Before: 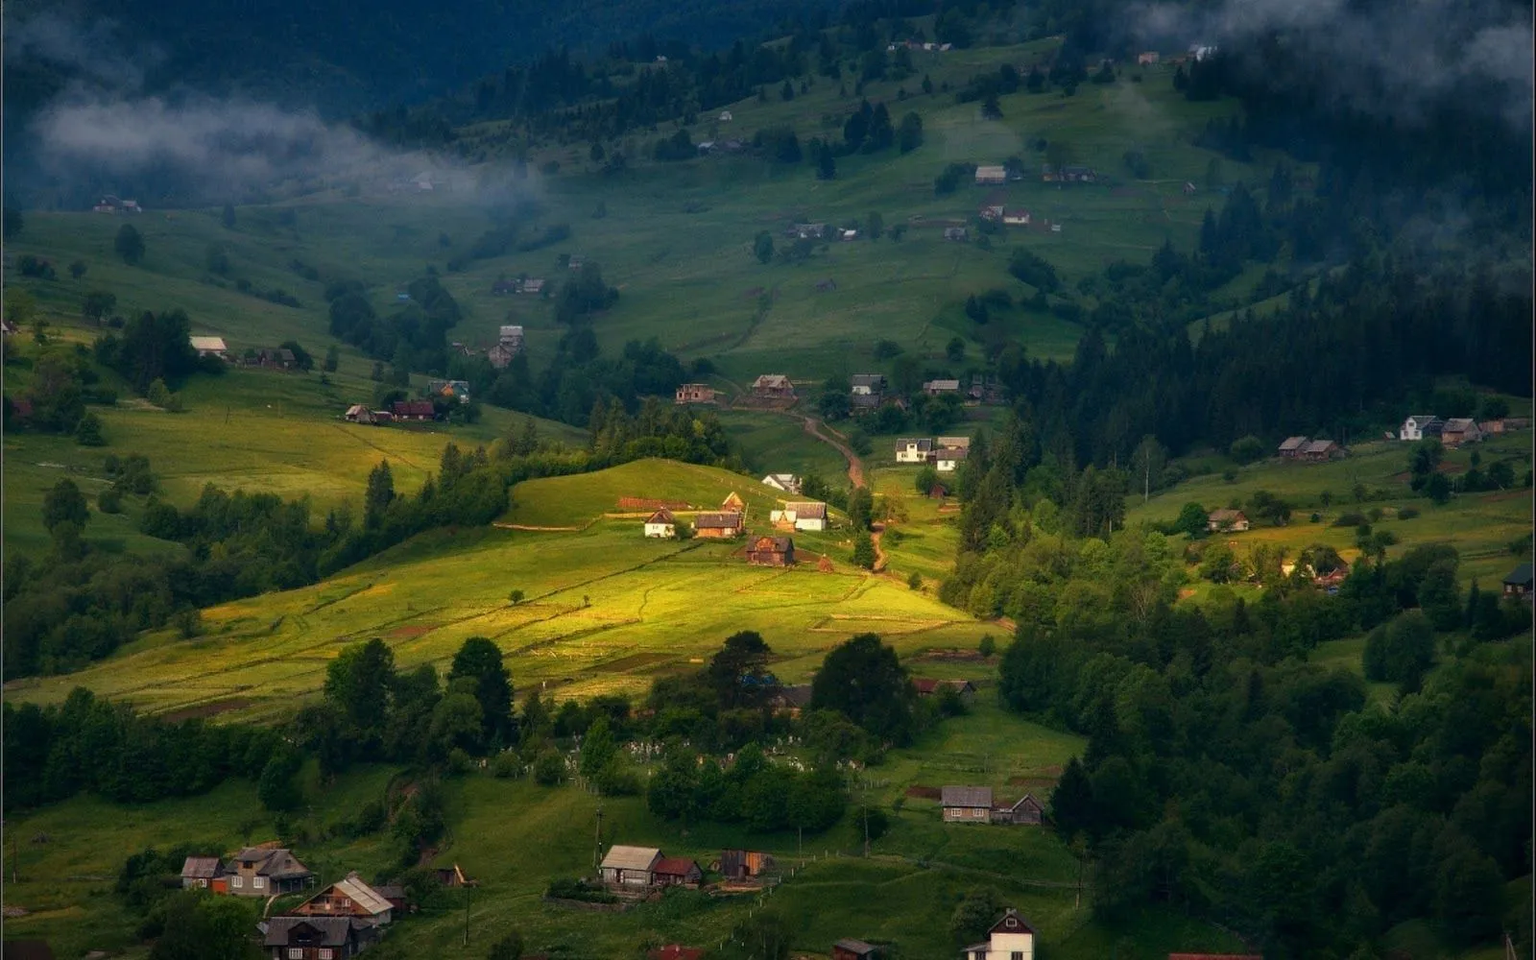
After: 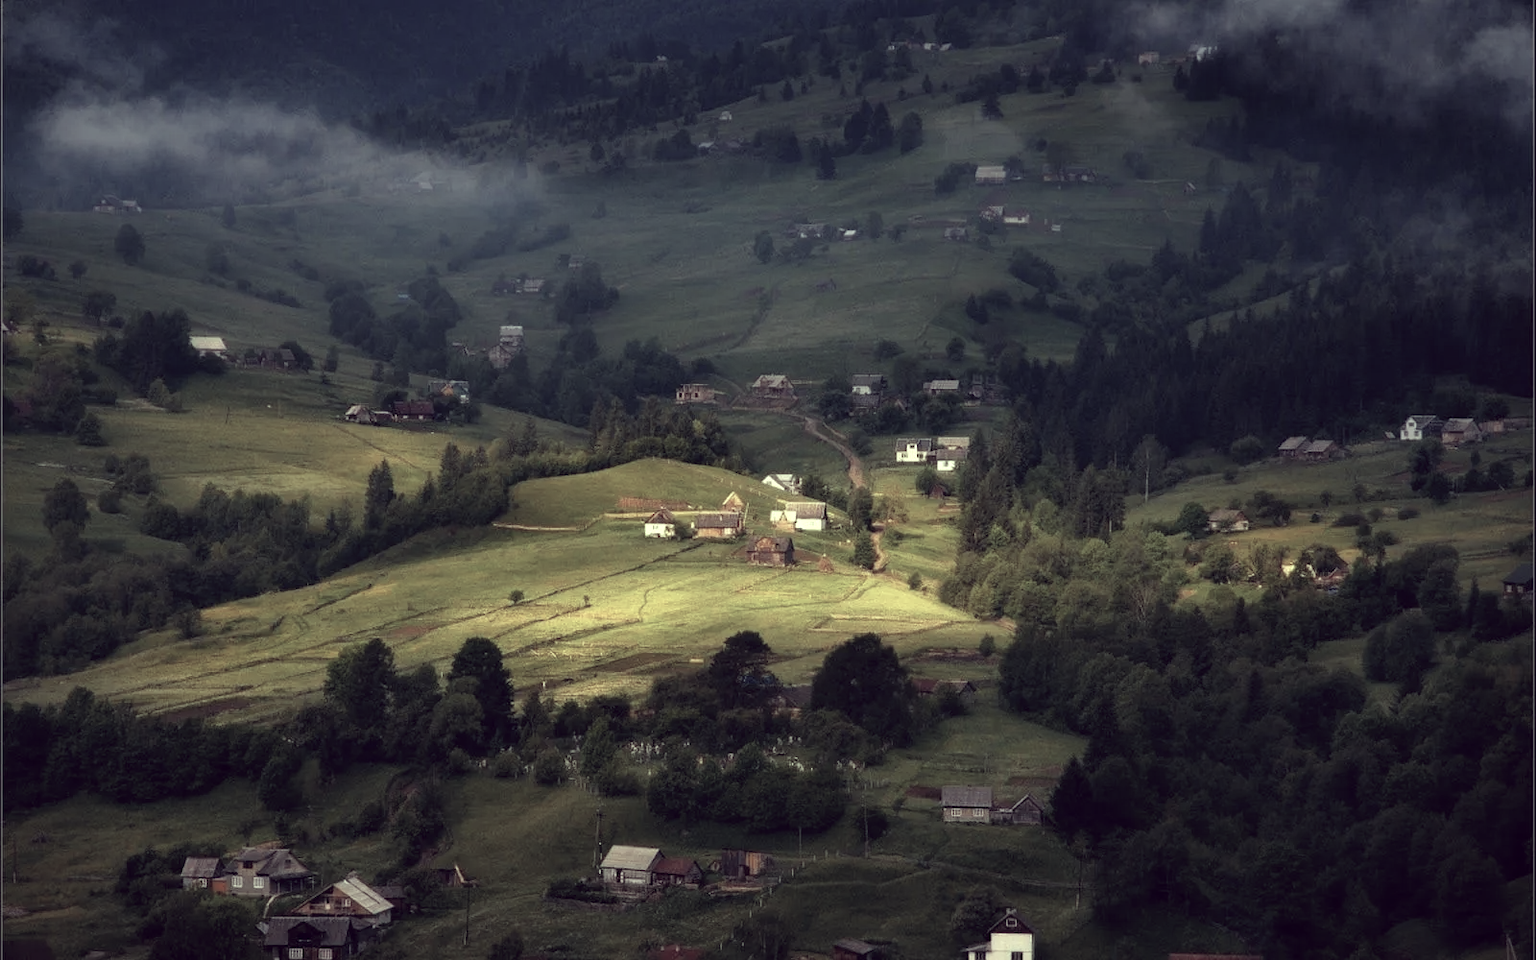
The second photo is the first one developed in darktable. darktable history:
color correction: highlights a* -20.82, highlights b* 20.8, shadows a* 19.25, shadows b* -21.01, saturation 0.41
tone equalizer: -8 EV -0.398 EV, -7 EV -0.403 EV, -6 EV -0.305 EV, -5 EV -0.231 EV, -3 EV 0.213 EV, -2 EV 0.36 EV, -1 EV 0.398 EV, +0 EV 0.434 EV, mask exposure compensation -0.485 EV
